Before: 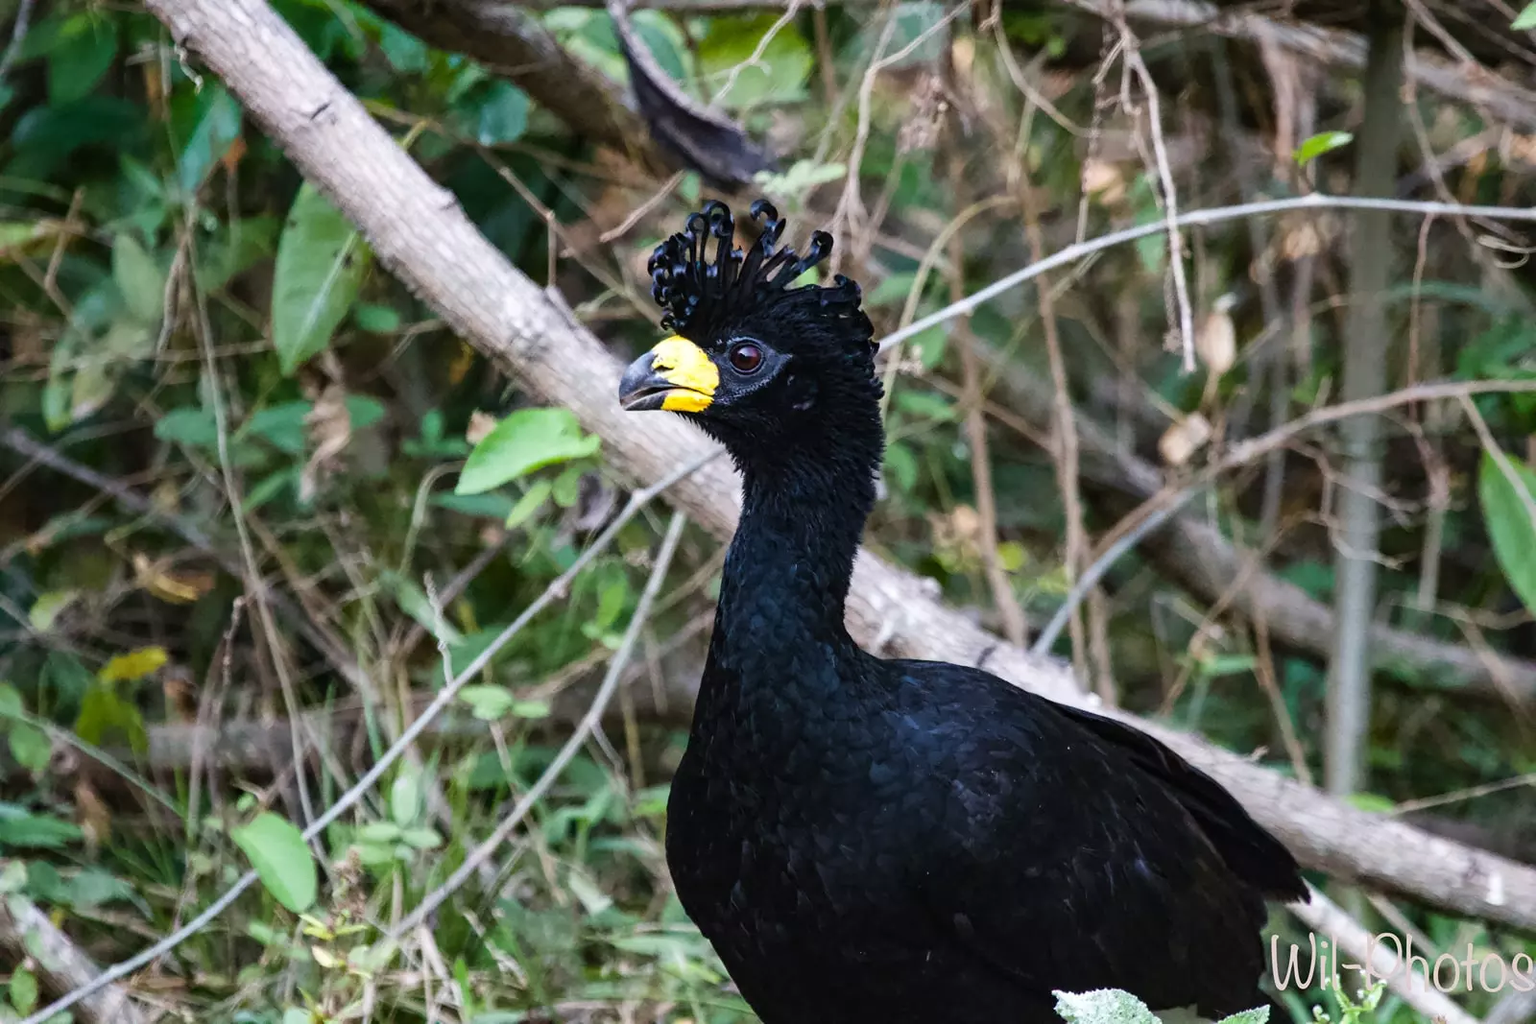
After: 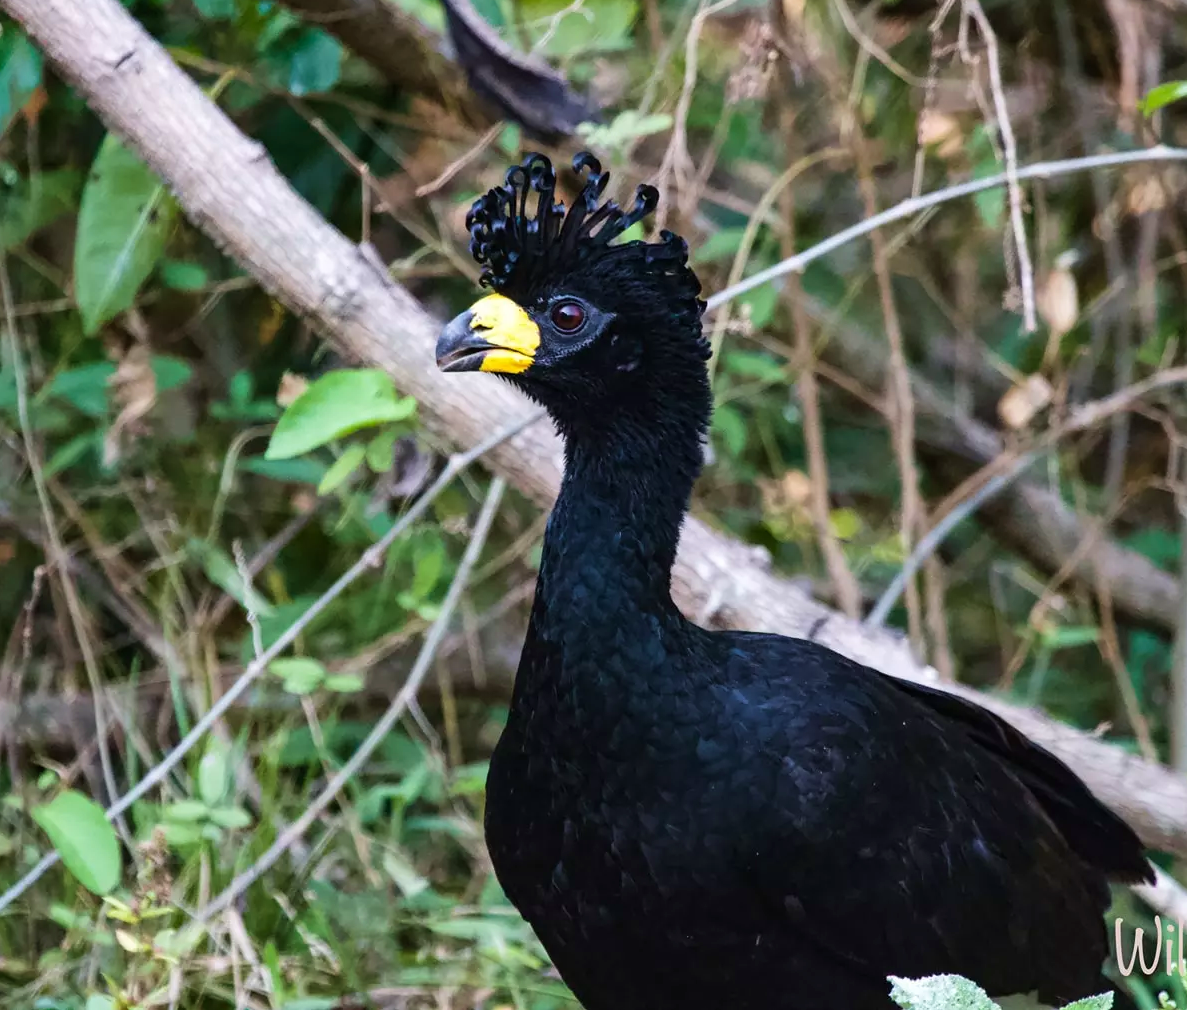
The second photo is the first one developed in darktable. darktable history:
exposure: compensate highlight preservation false
crop and rotate: left 13.15%, top 5.251%, right 12.609%
velvia: on, module defaults
